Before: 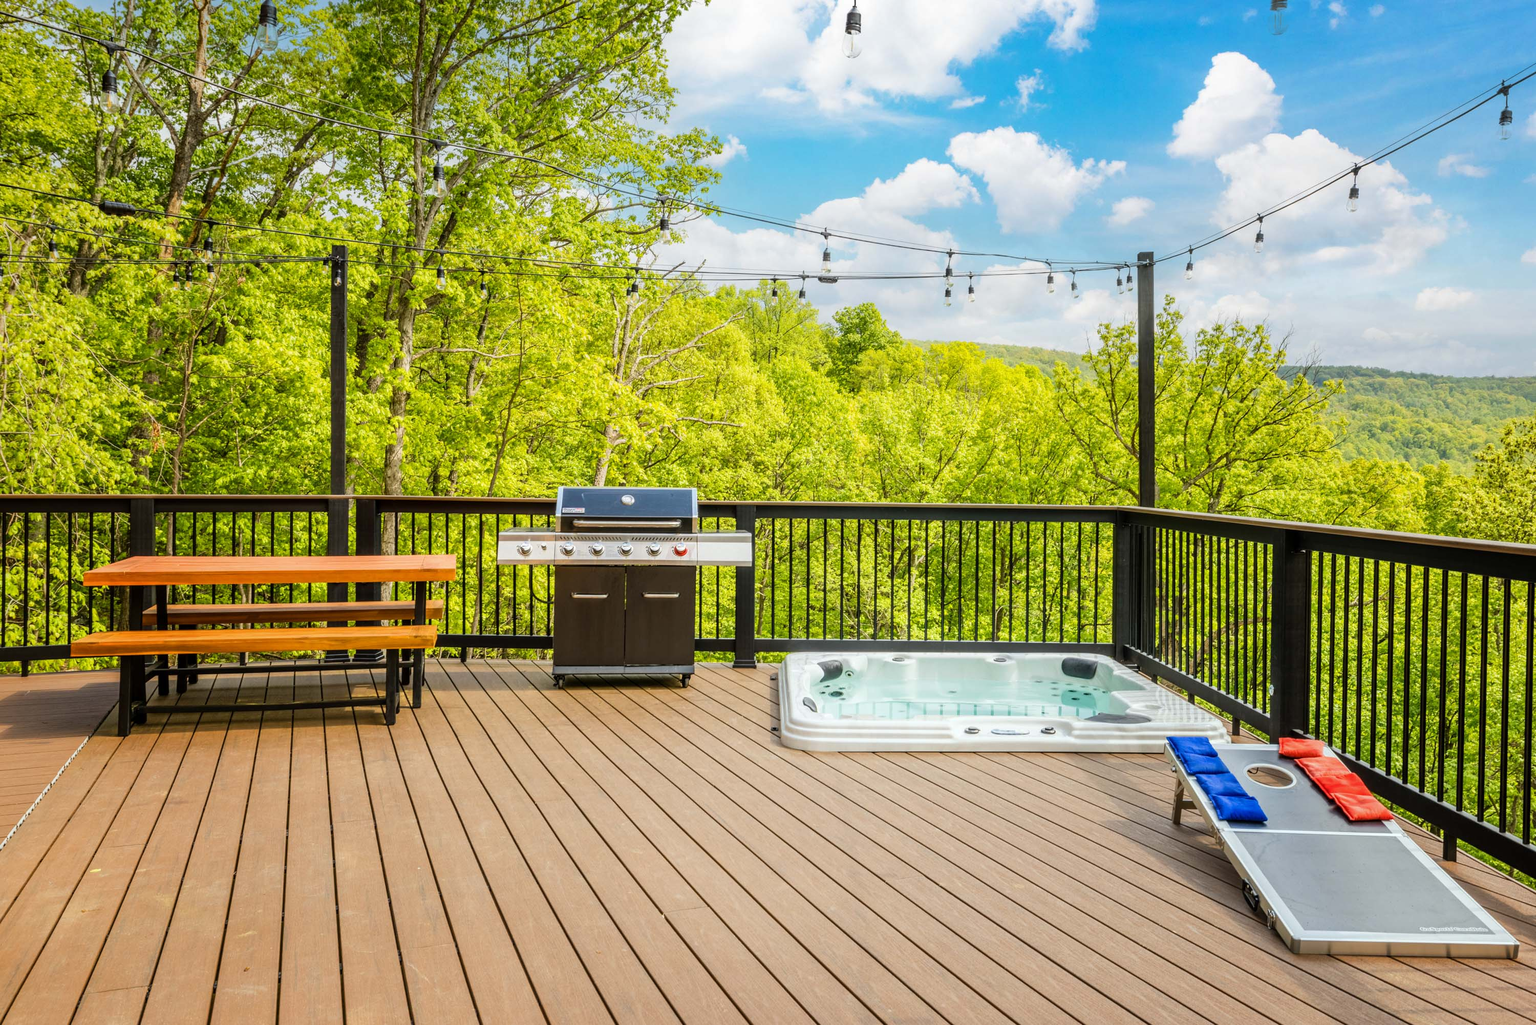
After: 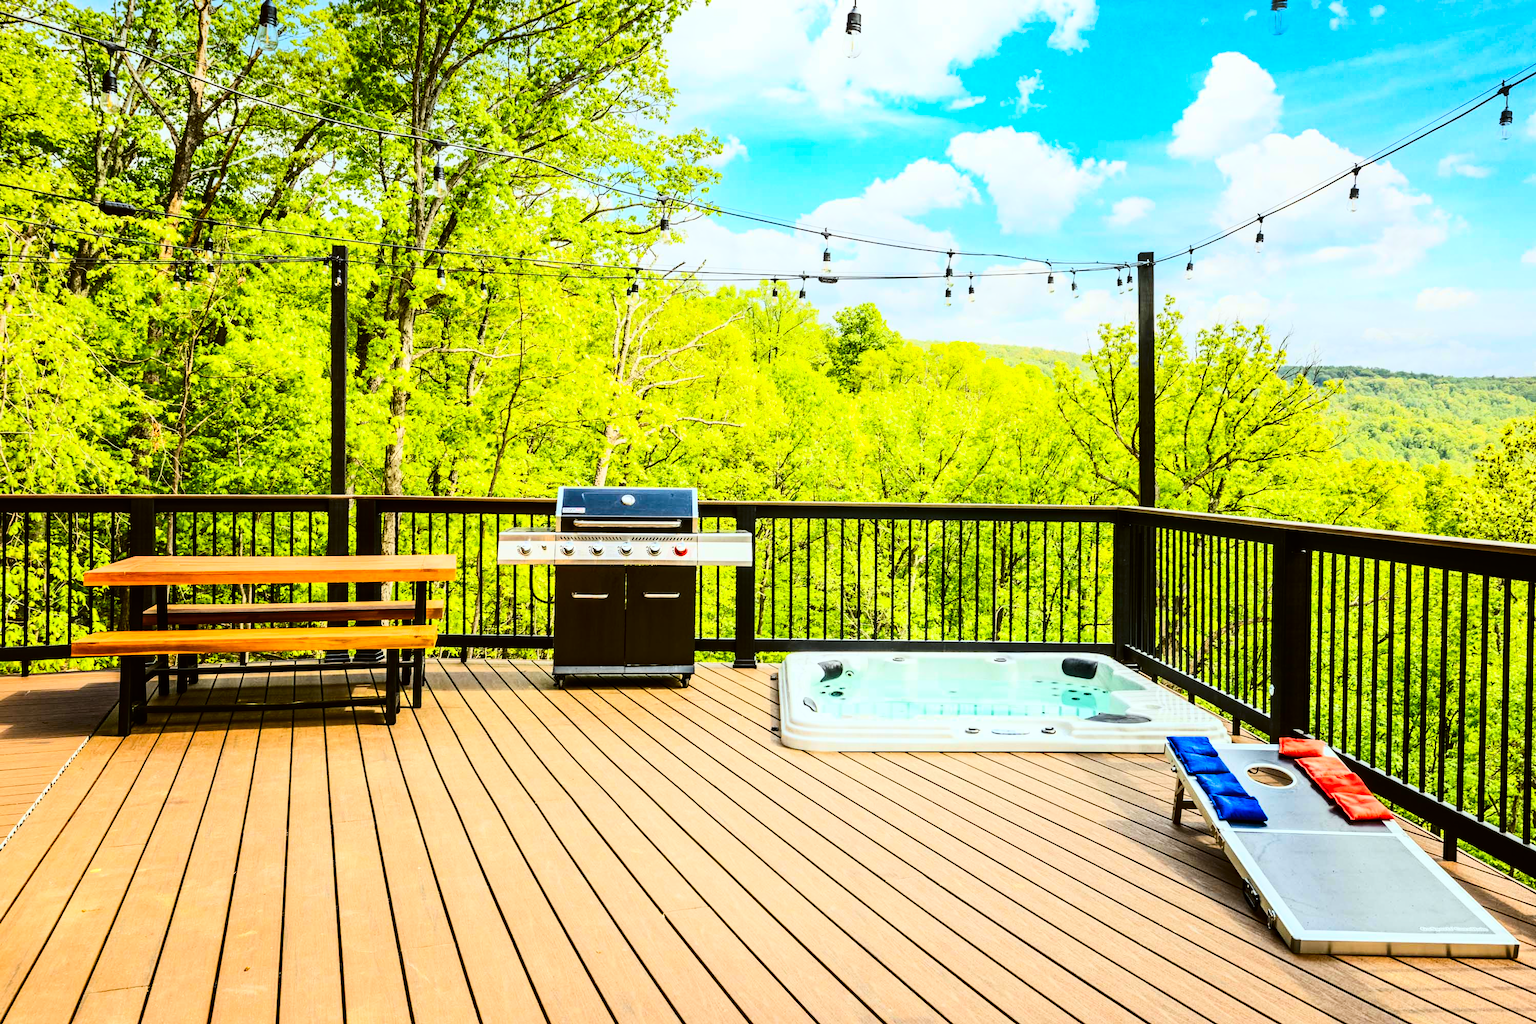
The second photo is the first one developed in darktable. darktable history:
color balance: lift [1.004, 1.002, 1.002, 0.998], gamma [1, 1.007, 1.002, 0.993], gain [1, 0.977, 1.013, 1.023], contrast -3.64%
tone curve: curves: ch0 [(0, 0) (0.004, 0.001) (0.133, 0.112) (0.325, 0.362) (0.832, 0.893) (1, 1)], color space Lab, linked channels, preserve colors none
contrast brightness saturation: contrast 0.4, brightness 0.05, saturation 0.25
haze removal: strength 0.29, distance 0.25, compatibility mode true, adaptive false
